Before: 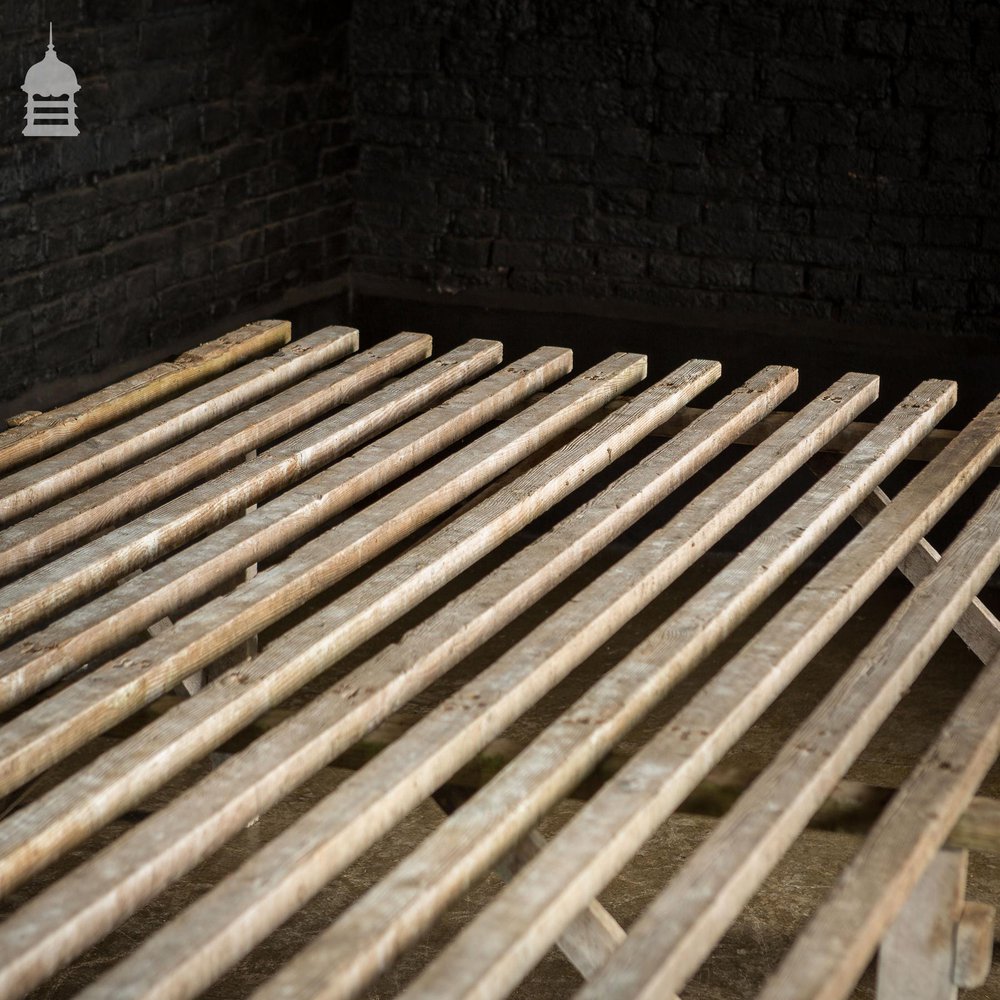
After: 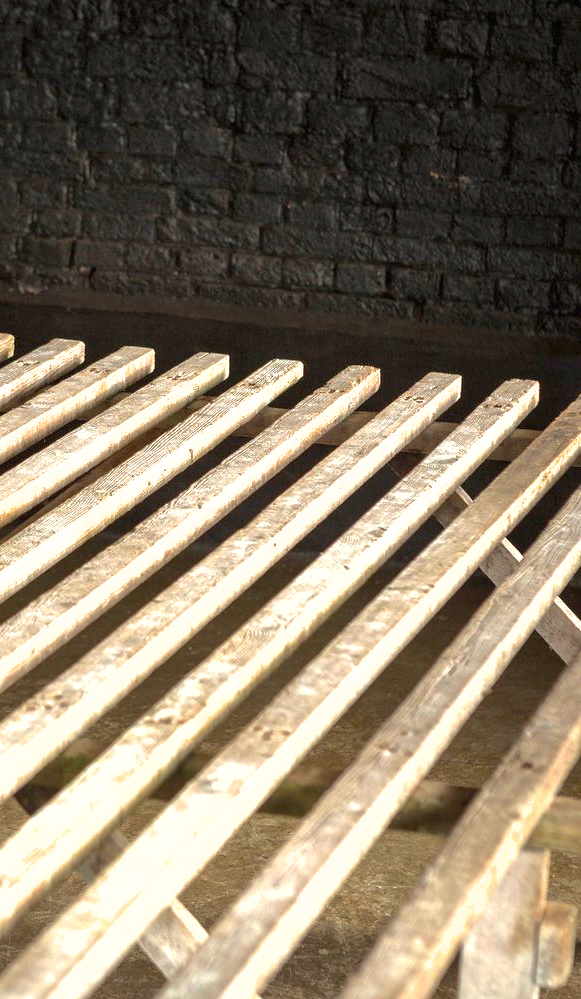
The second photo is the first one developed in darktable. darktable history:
shadows and highlights: on, module defaults
crop: left 41.818%
exposure: black level correction 0, exposure 1.28 EV, compensate highlight preservation false
